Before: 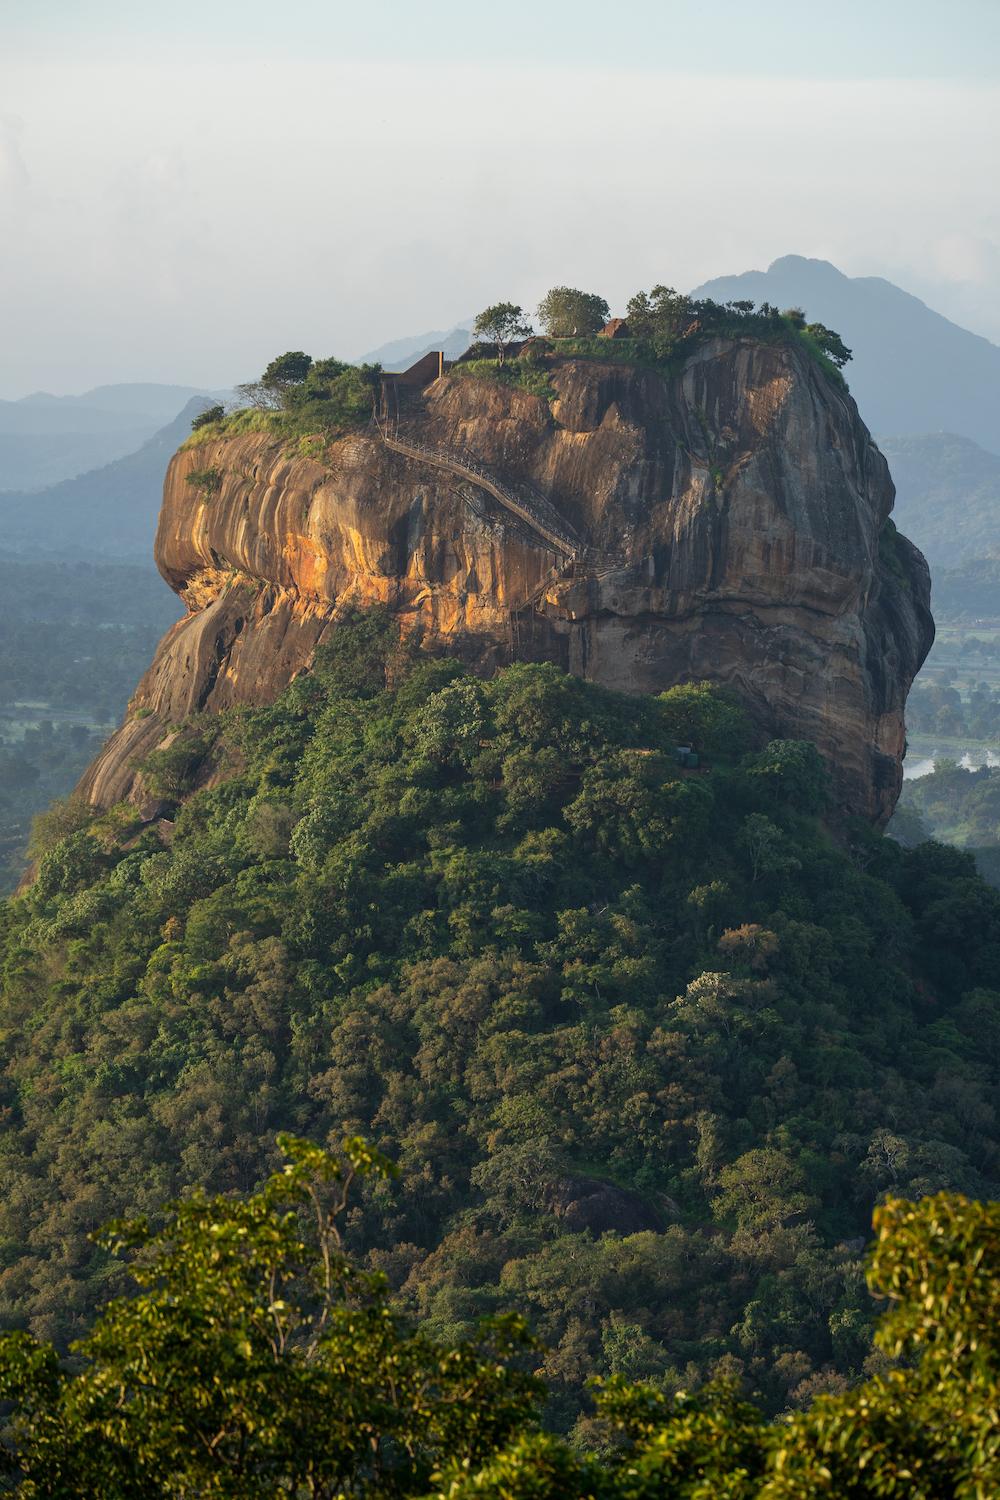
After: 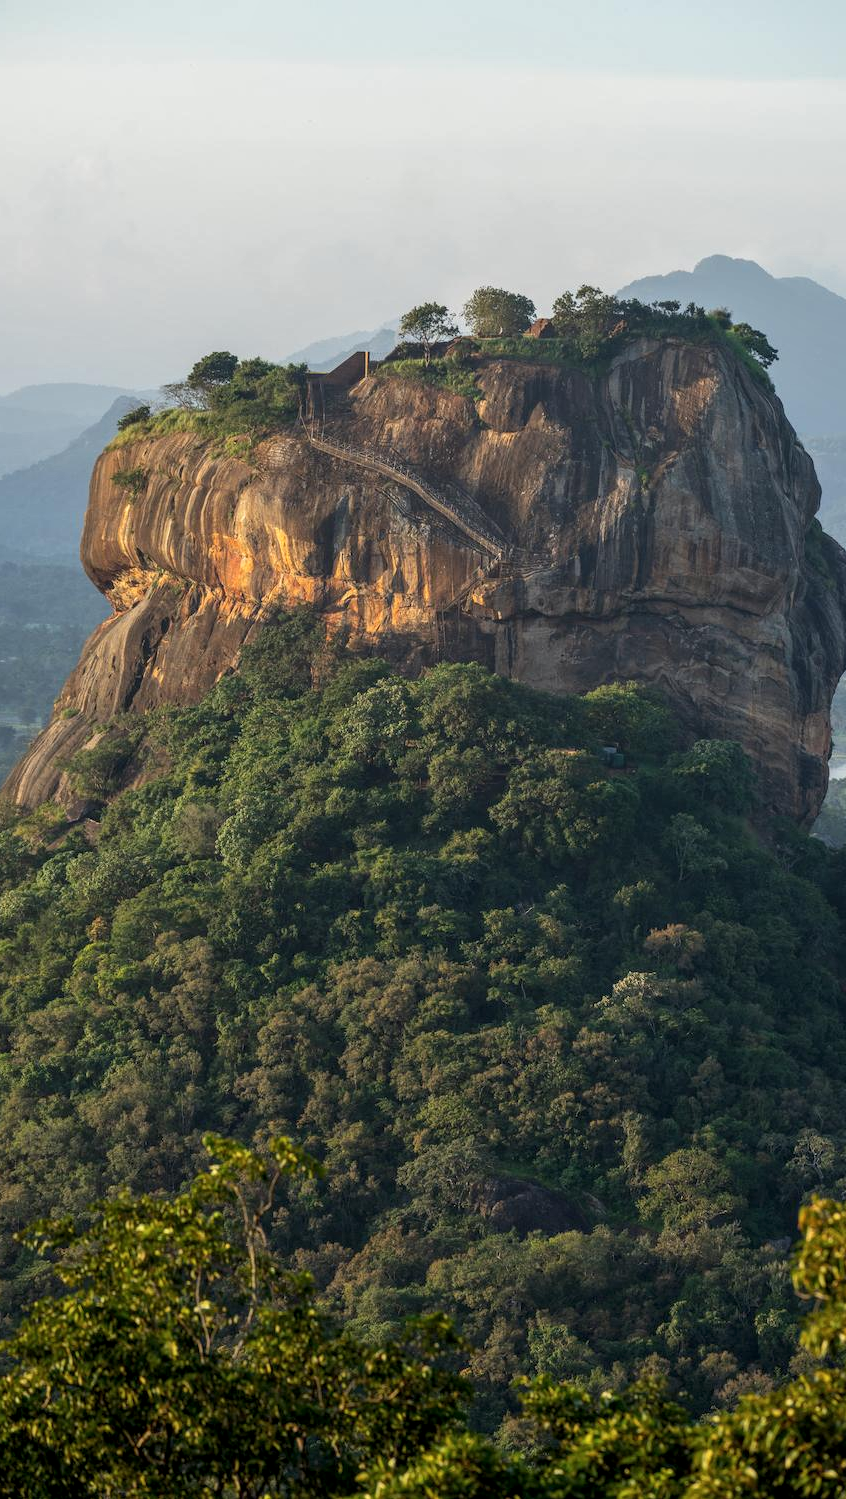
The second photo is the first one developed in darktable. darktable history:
crop: left 7.478%, right 7.838%
local contrast: on, module defaults
